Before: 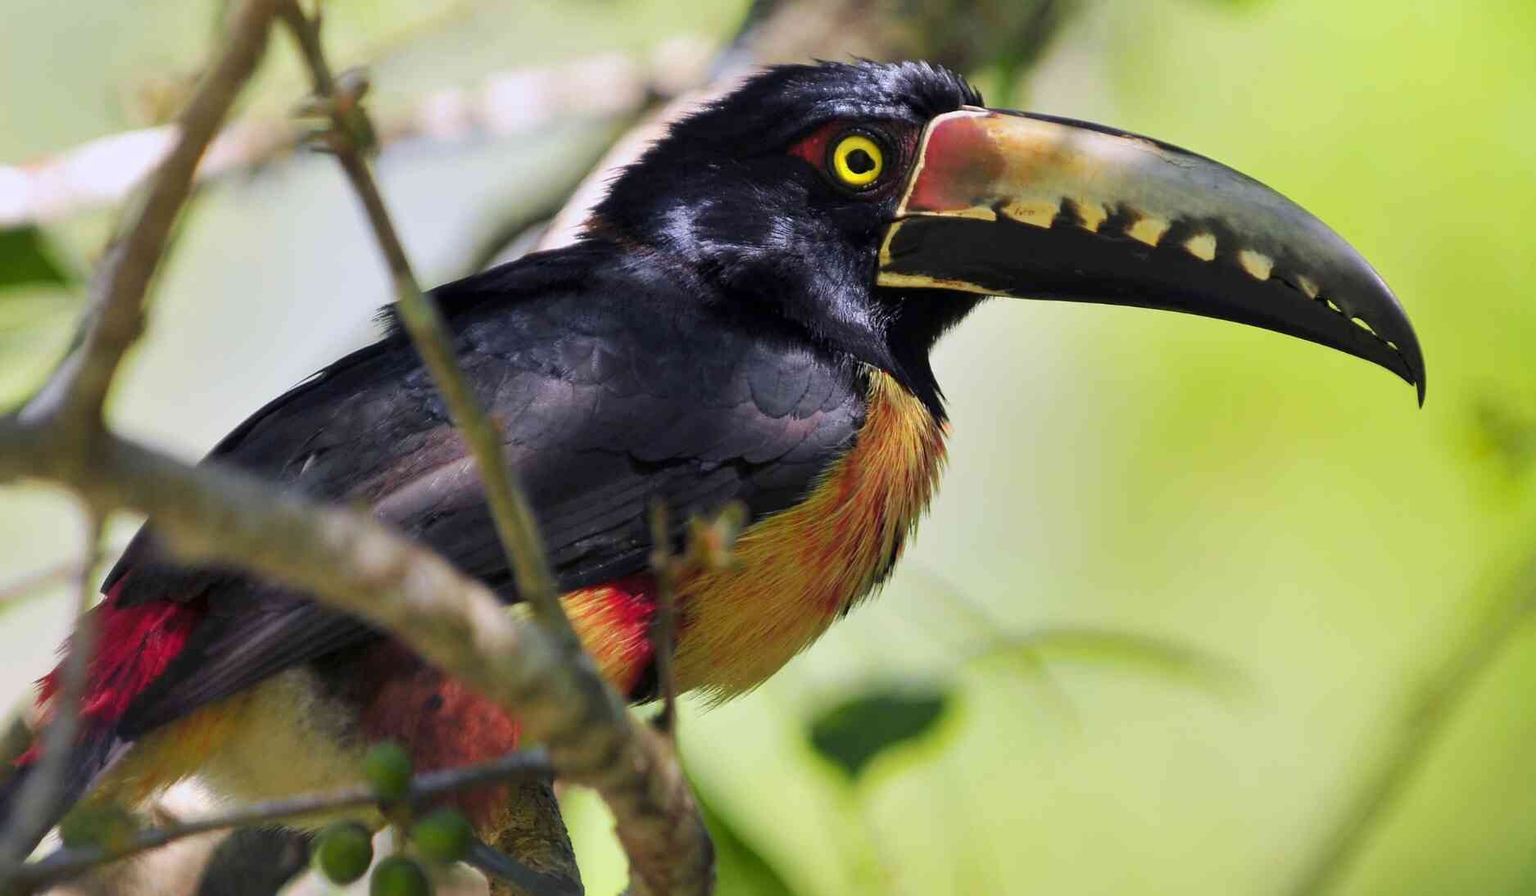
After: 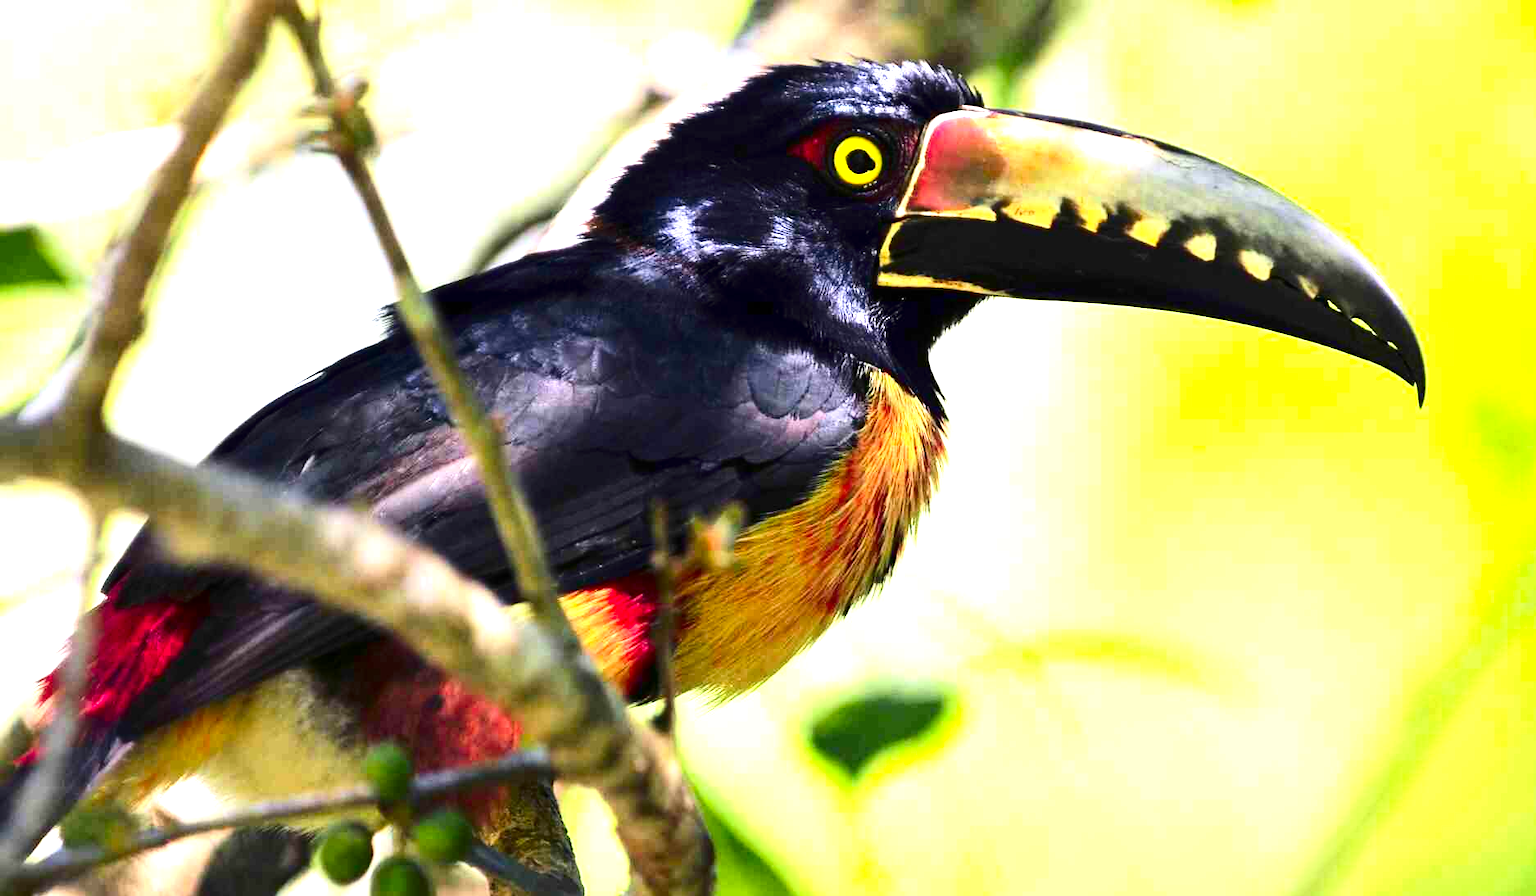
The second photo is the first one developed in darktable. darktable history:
contrast brightness saturation: contrast 0.22, brightness -0.19, saturation 0.24
exposure: black level correction 0, exposure 1.5 EV, compensate exposure bias true, compensate highlight preservation false
